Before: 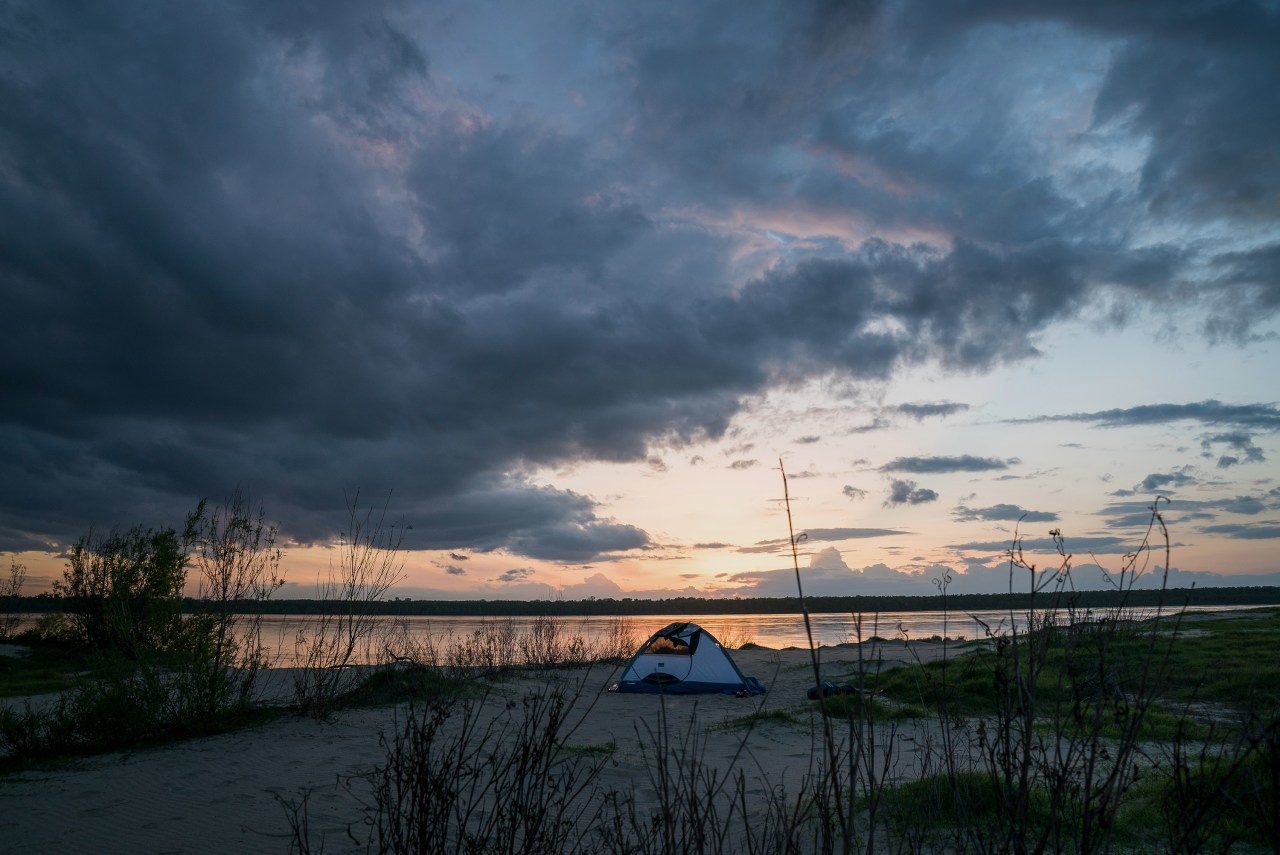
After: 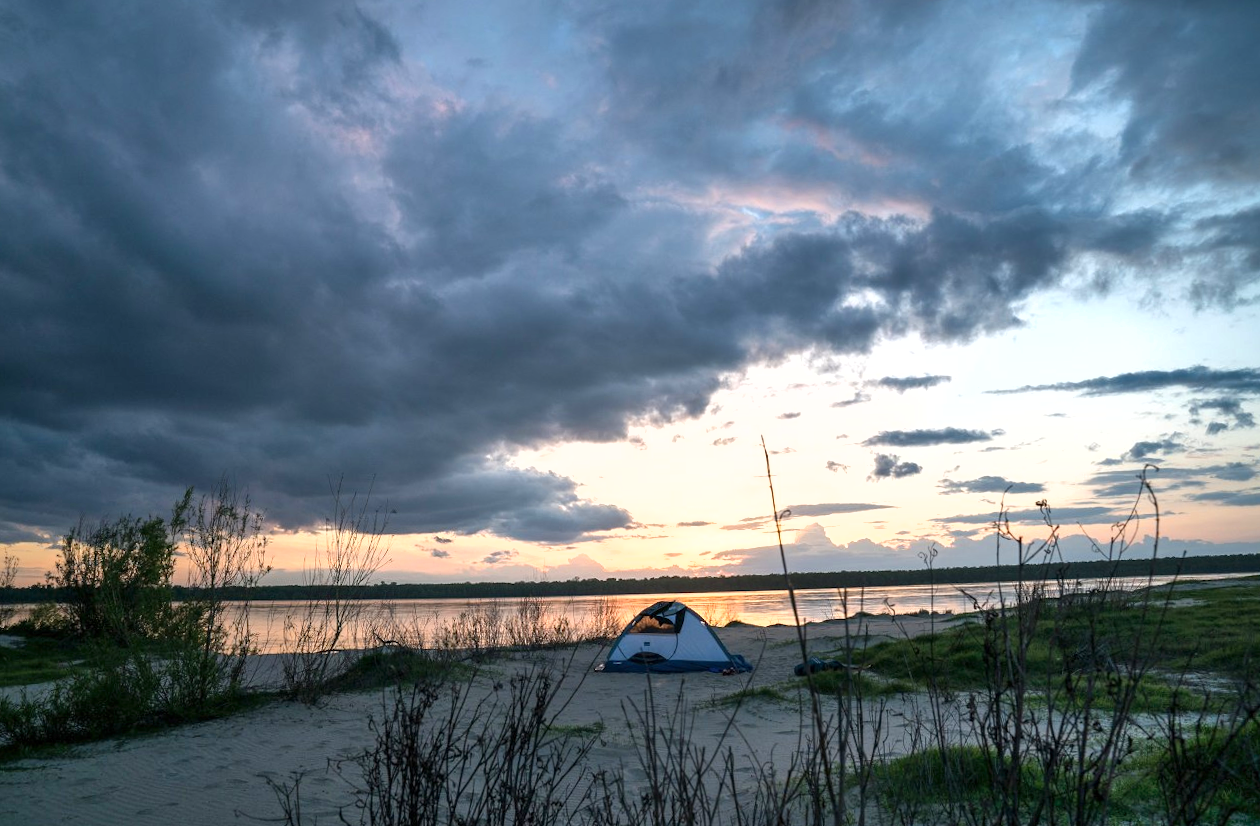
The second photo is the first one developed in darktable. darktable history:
shadows and highlights: low approximation 0.01, soften with gaussian
exposure: exposure 0.935 EV, compensate highlight preservation false
tone equalizer: on, module defaults
rotate and perspective: rotation -1.32°, lens shift (horizontal) -0.031, crop left 0.015, crop right 0.985, crop top 0.047, crop bottom 0.982
